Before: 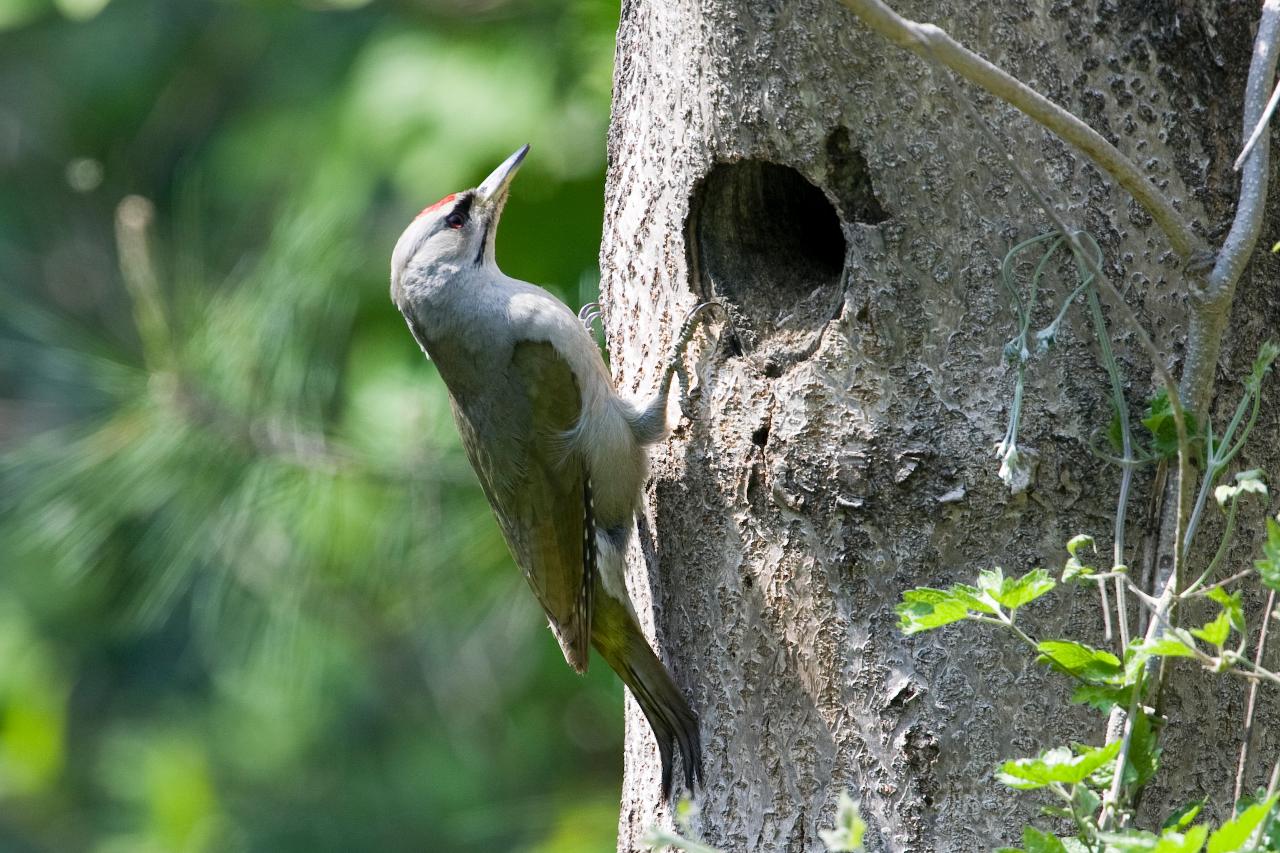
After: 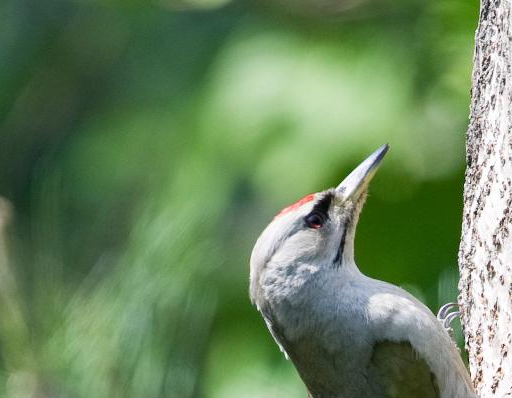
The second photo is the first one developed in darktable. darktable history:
crop and rotate: left 11.051%, top 0.097%, right 48.948%, bottom 53.21%
